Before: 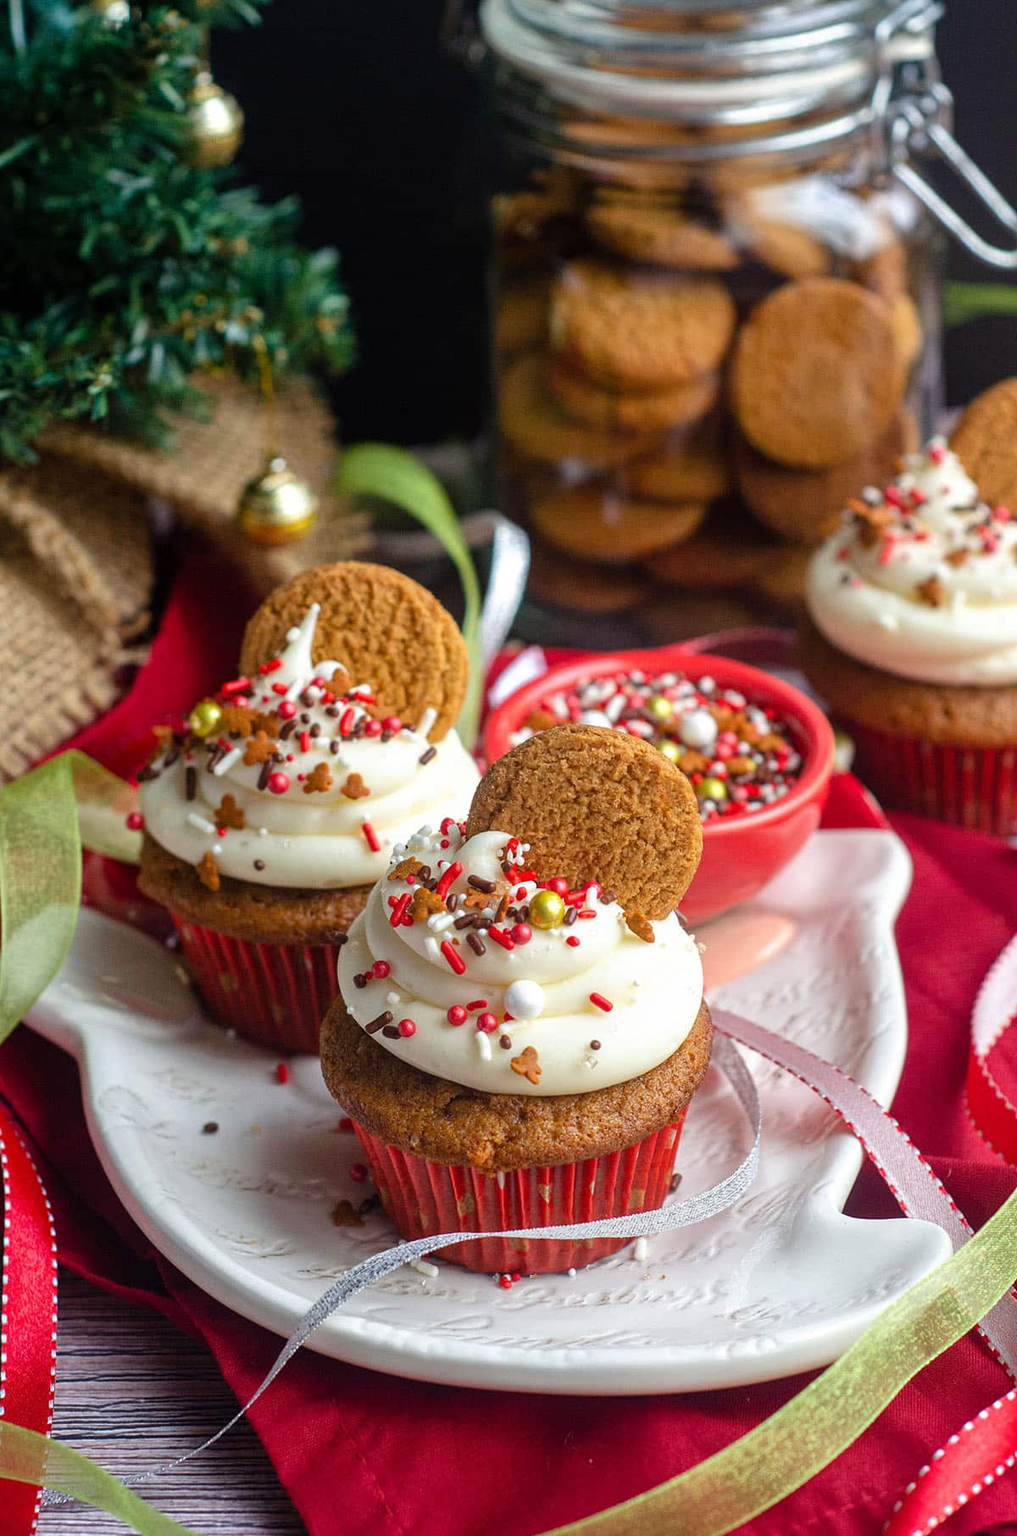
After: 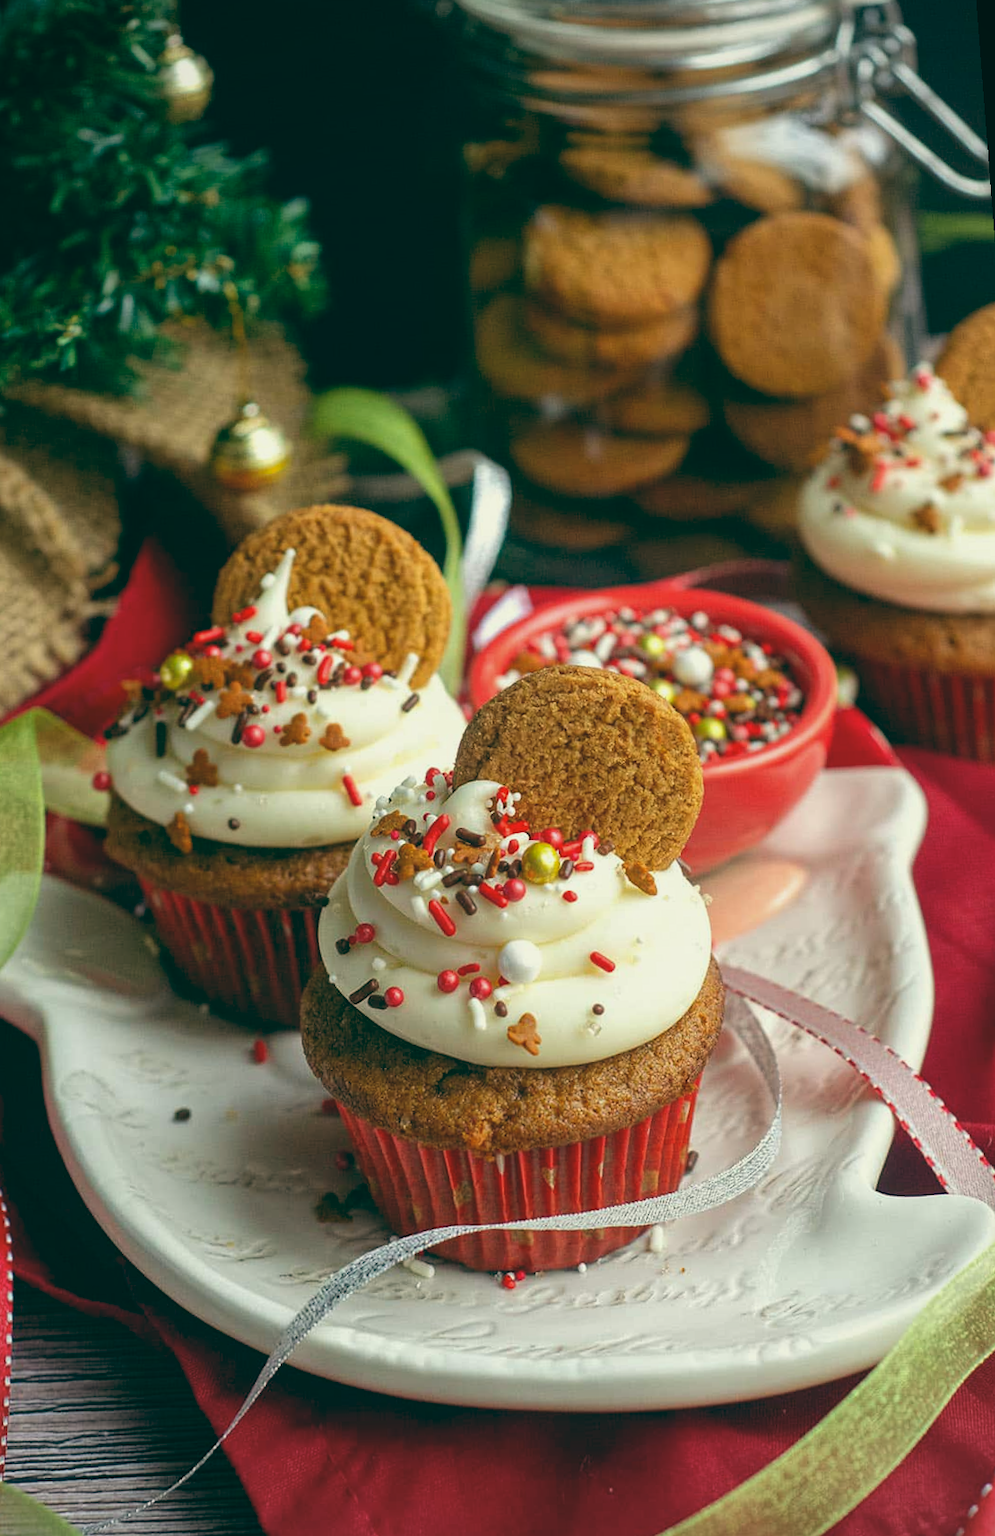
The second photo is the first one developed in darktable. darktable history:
rotate and perspective: rotation -1.68°, lens shift (vertical) -0.146, crop left 0.049, crop right 0.912, crop top 0.032, crop bottom 0.96
color balance: lift [1.005, 0.99, 1.007, 1.01], gamma [1, 1.034, 1.032, 0.966], gain [0.873, 1.055, 1.067, 0.933]
vignetting: fall-off radius 93.87%
